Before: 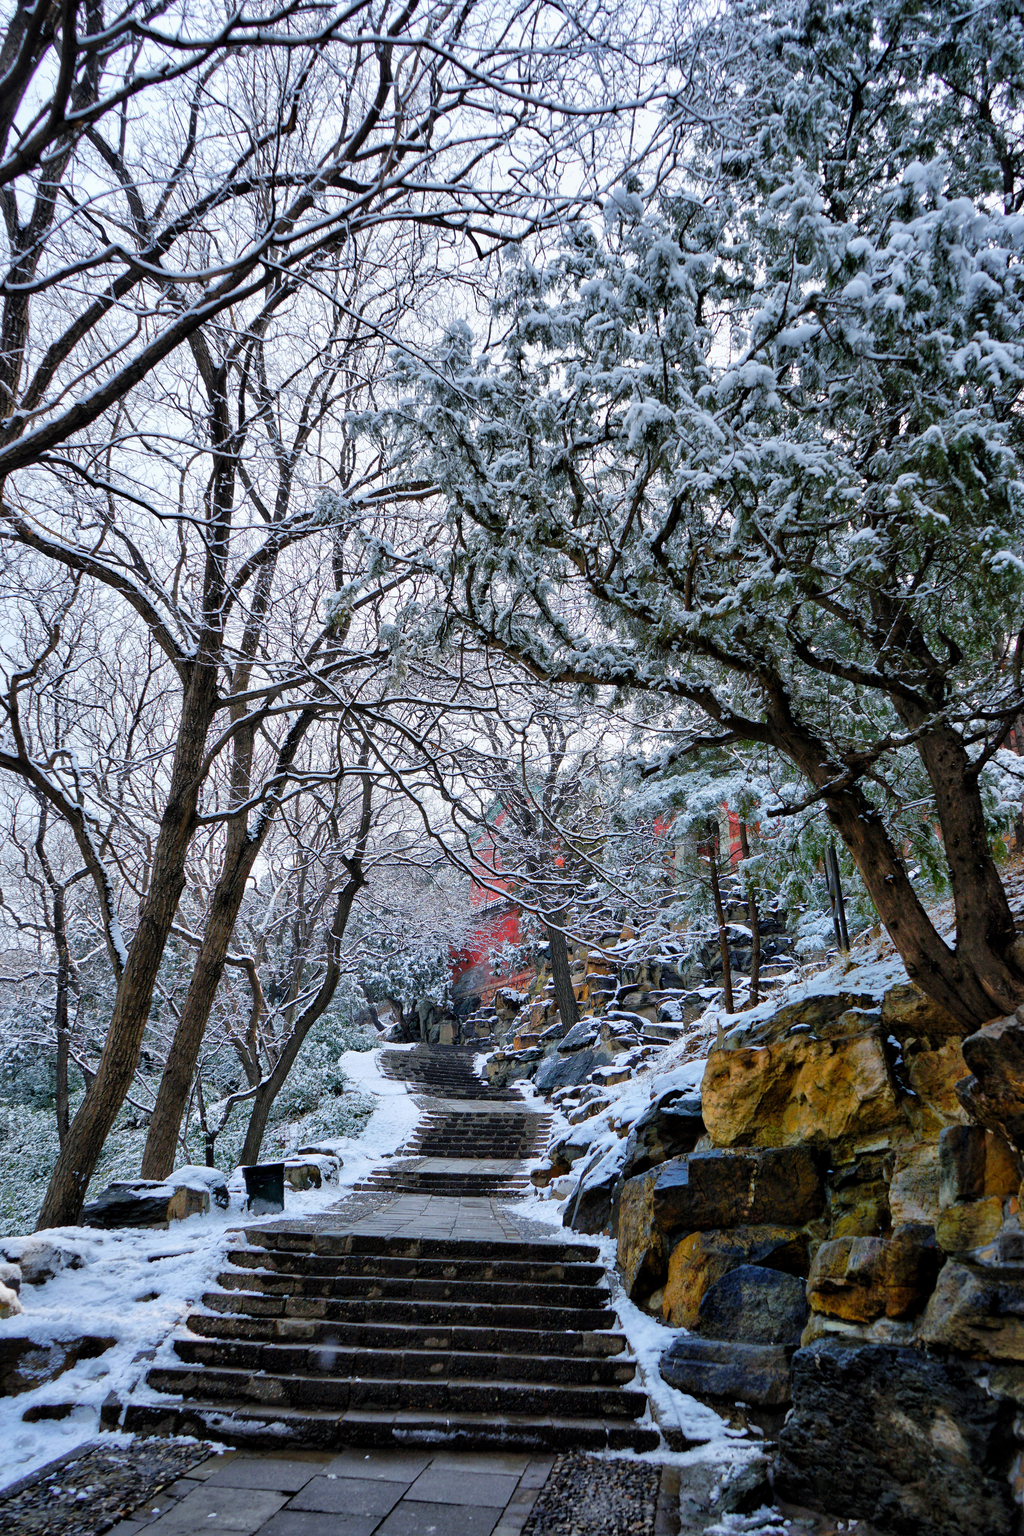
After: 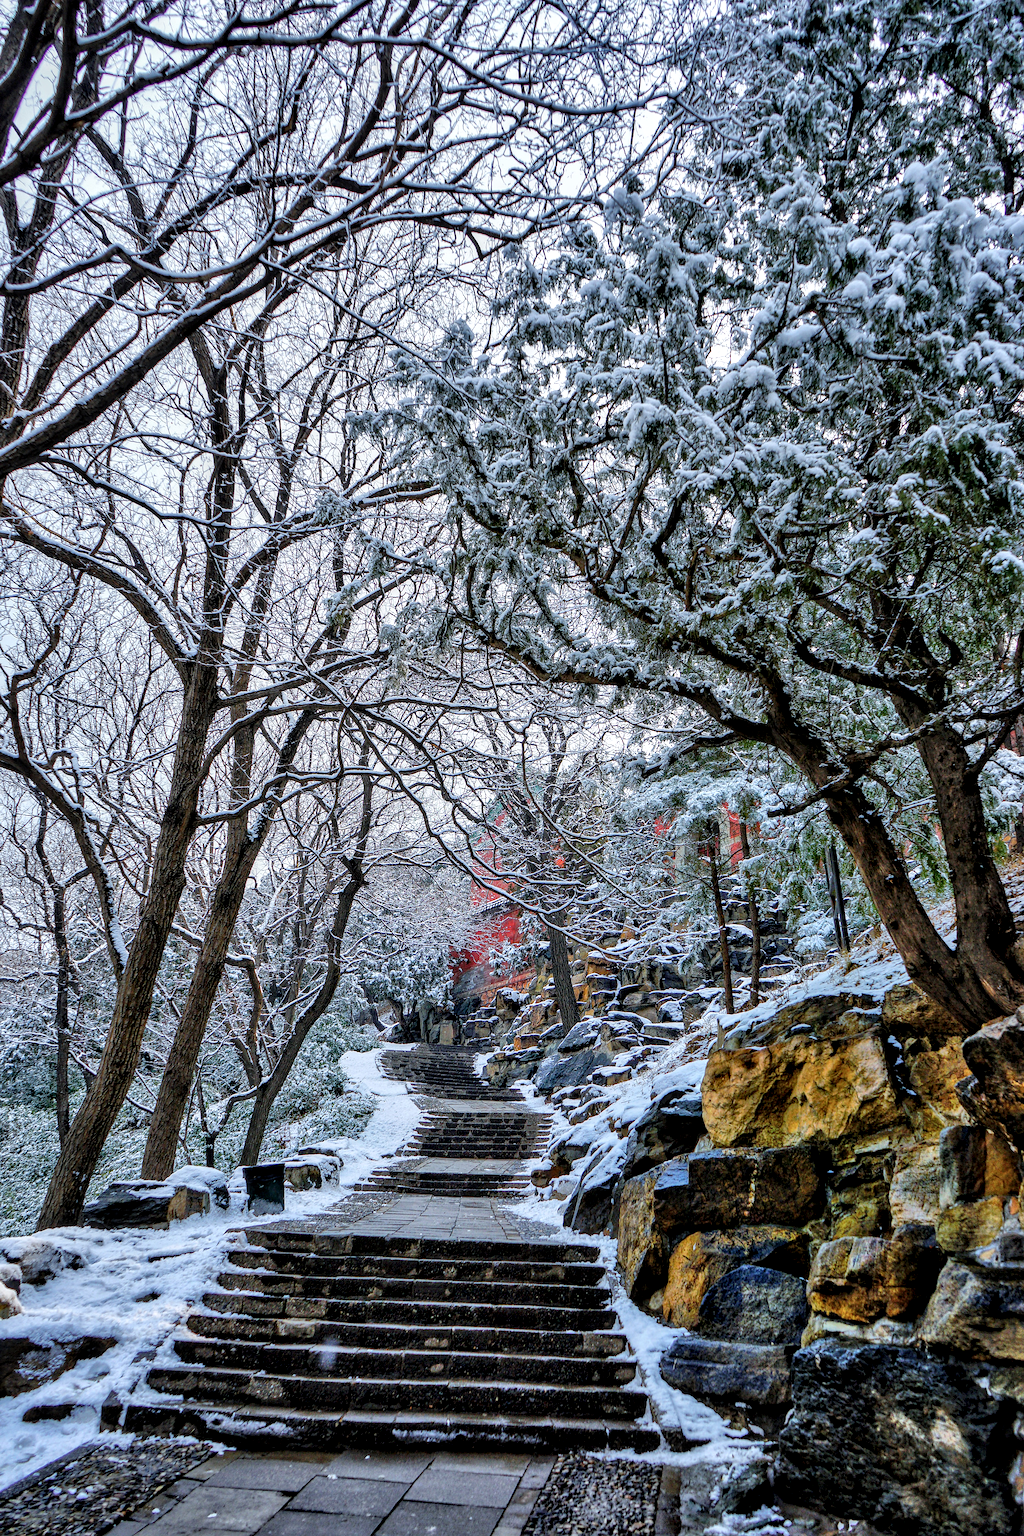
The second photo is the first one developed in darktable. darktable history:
local contrast: highlights 26%, detail 150%
sharpen: radius 1.037, threshold 0.865
shadows and highlights: radius 100.39, shadows 50.37, highlights -64.92, soften with gaussian
